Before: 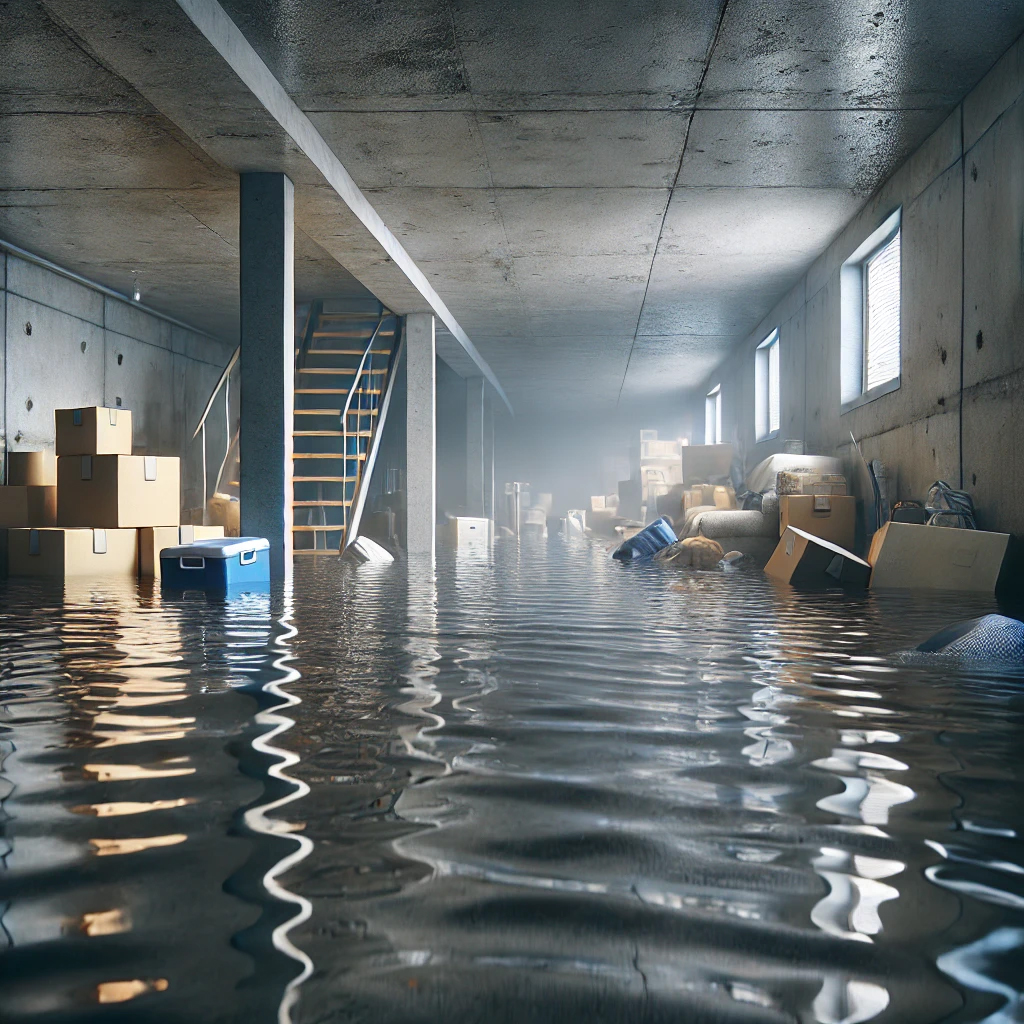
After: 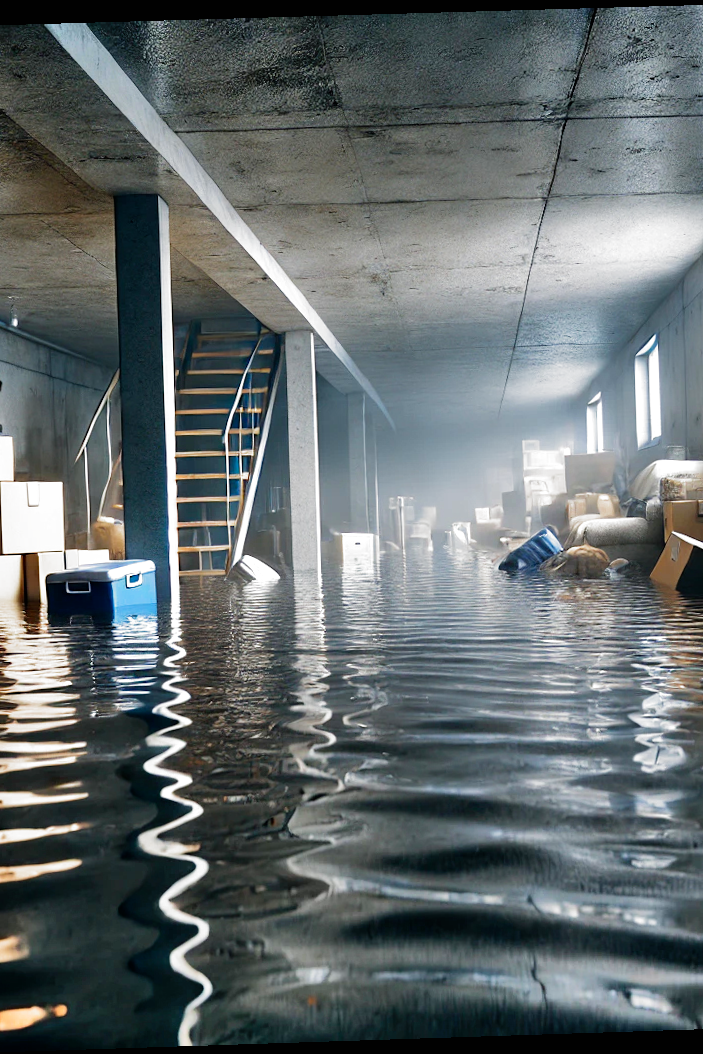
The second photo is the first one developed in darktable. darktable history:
rotate and perspective: rotation -1.77°, lens shift (horizontal) 0.004, automatic cropping off
filmic rgb: black relative exposure -8.2 EV, white relative exposure 2.2 EV, threshold 3 EV, hardness 7.11, latitude 75%, contrast 1.325, highlights saturation mix -2%, shadows ↔ highlights balance 30%, preserve chrominance no, color science v5 (2021), contrast in shadows safe, contrast in highlights safe, enable highlight reconstruction true
shadows and highlights: soften with gaussian
crop and rotate: left 12.648%, right 20.685%
